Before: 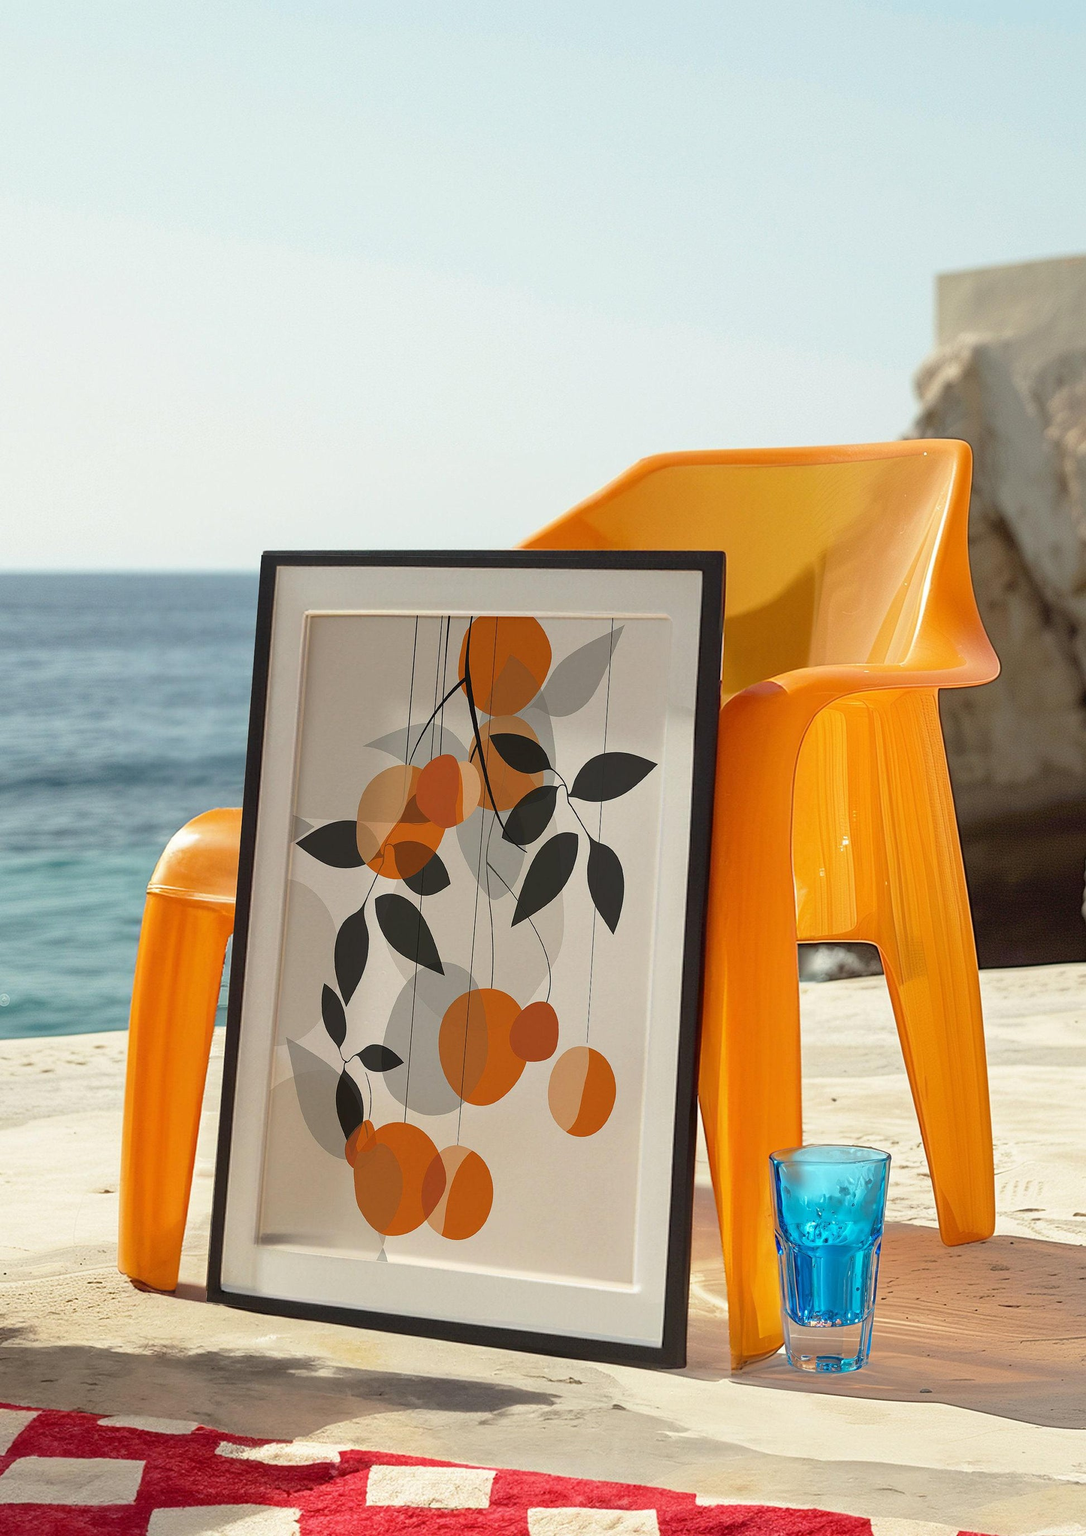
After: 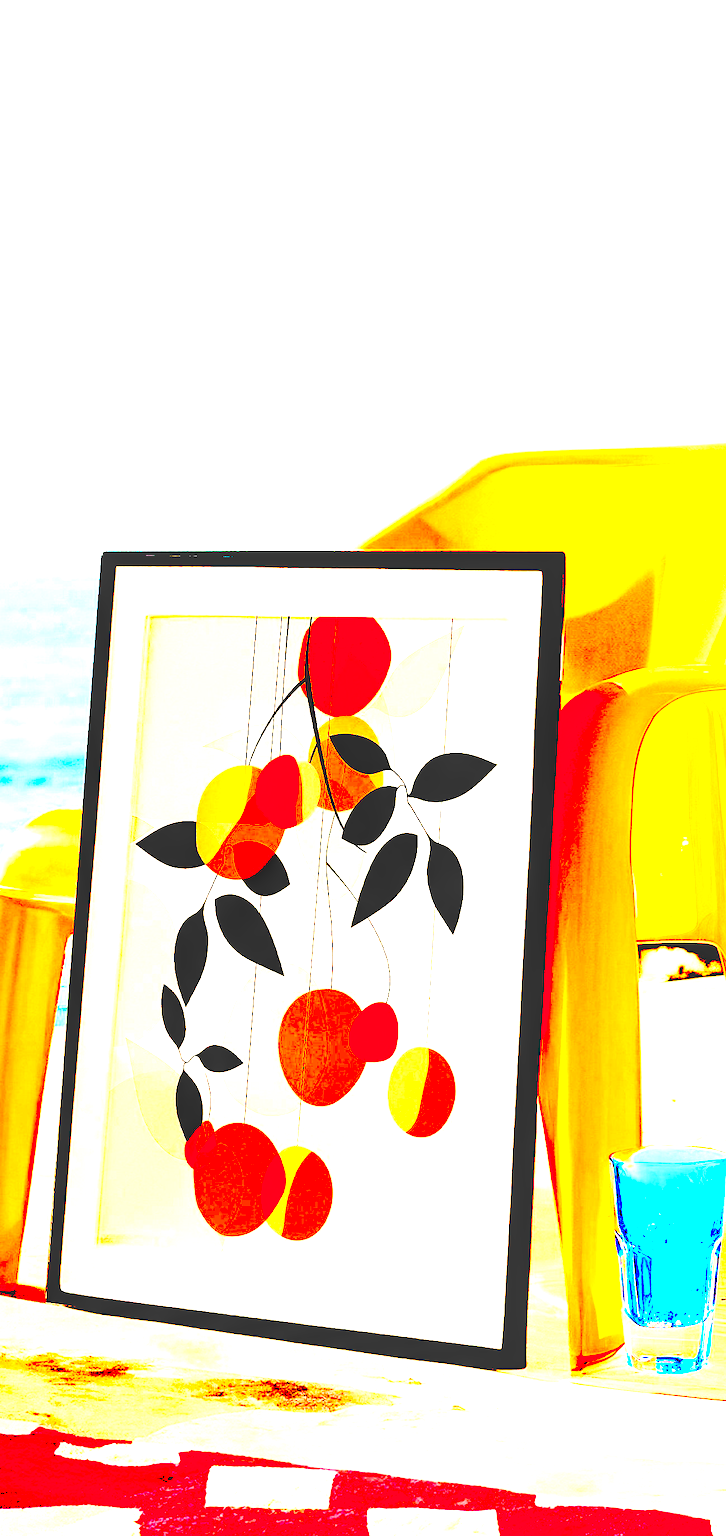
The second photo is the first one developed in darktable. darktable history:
crop and rotate: left 14.828%, right 18.24%
color balance rgb: linear chroma grading › global chroma 9.831%, perceptual saturation grading › global saturation 27.555%, perceptual saturation grading › highlights -24.747%, perceptual saturation grading › shadows 23.915%
base curve: curves: ch0 [(0, 0) (0.028, 0.03) (0.121, 0.232) (0.46, 0.748) (0.859, 0.968) (1, 1)]
local contrast: on, module defaults
exposure: black level correction 0.099, exposure 2.987 EV, compensate highlight preservation false
